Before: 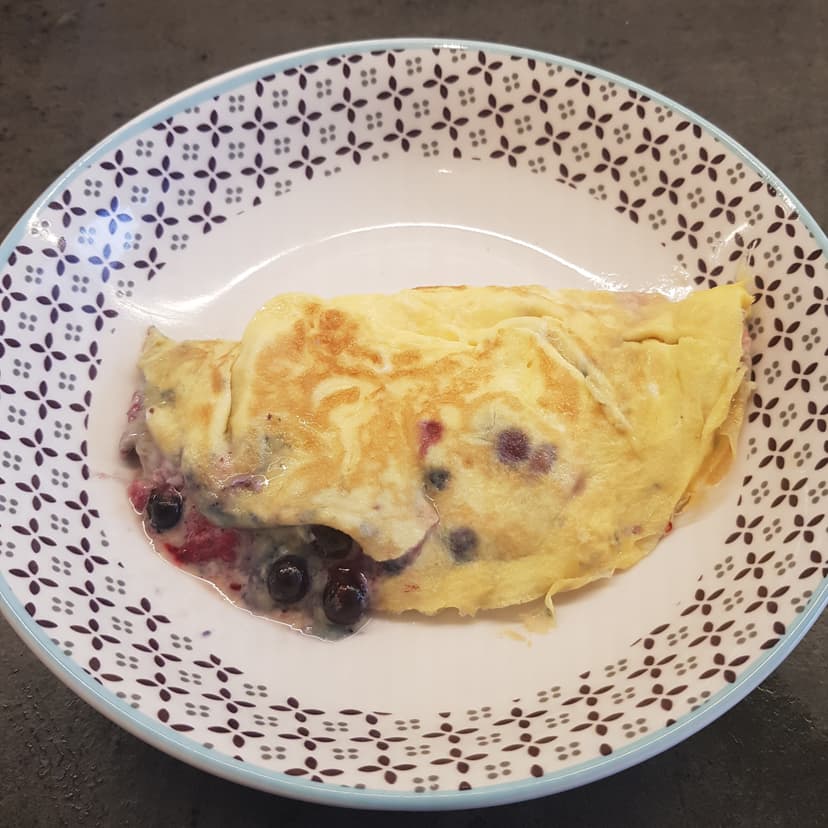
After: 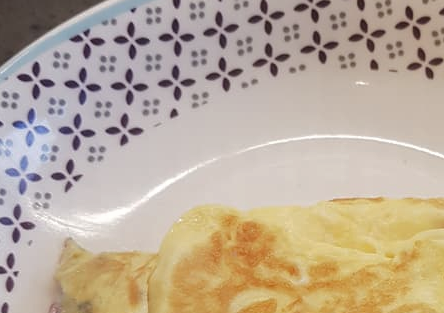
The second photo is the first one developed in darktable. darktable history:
crop: left 10.121%, top 10.631%, right 36.218%, bottom 51.526%
rgb curve: curves: ch0 [(0, 0) (0.175, 0.154) (0.785, 0.663) (1, 1)]
